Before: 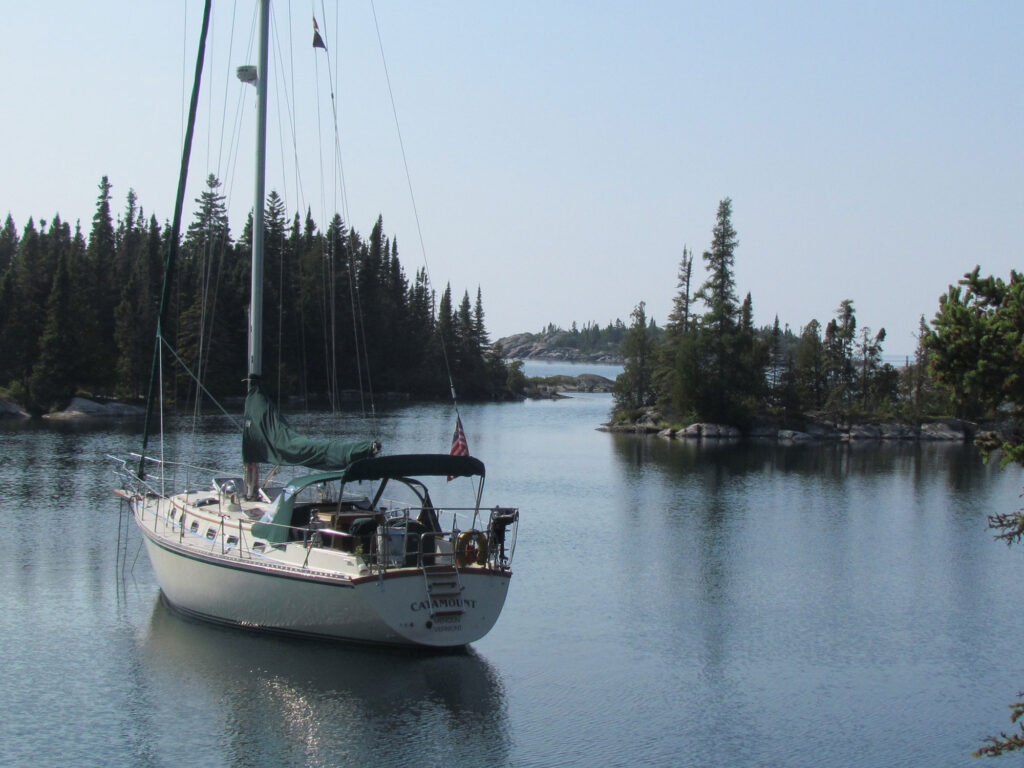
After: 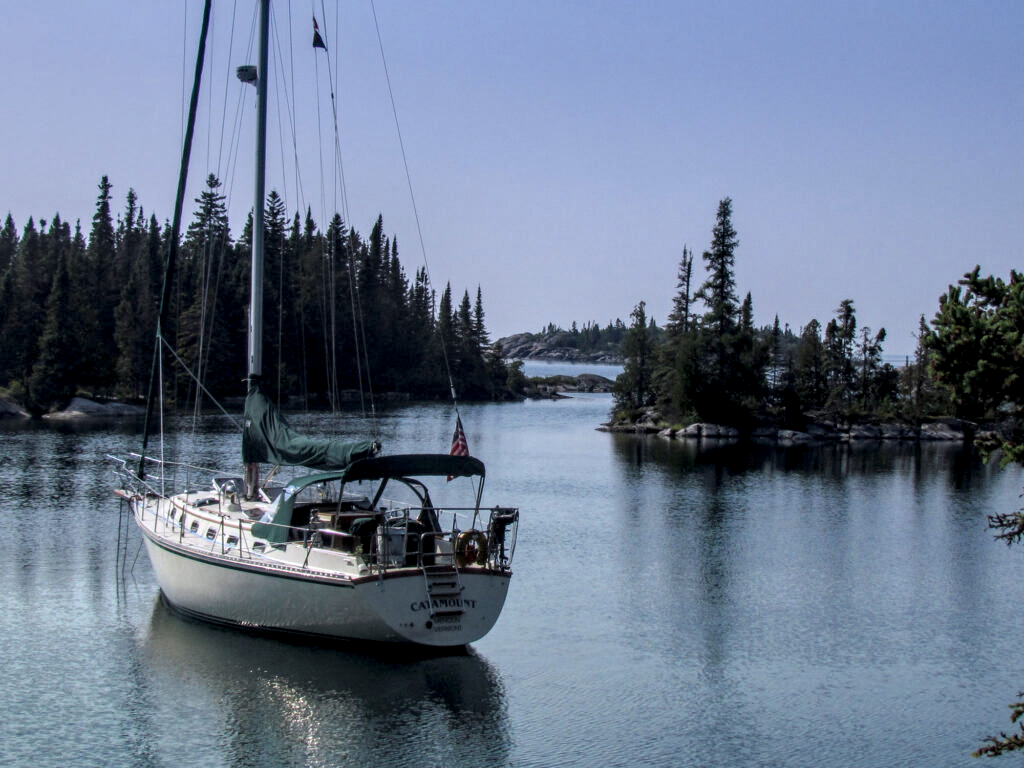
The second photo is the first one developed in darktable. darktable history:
local contrast: highlights 0%, shadows 0%, detail 182%
graduated density: hue 238.83°, saturation 50%
